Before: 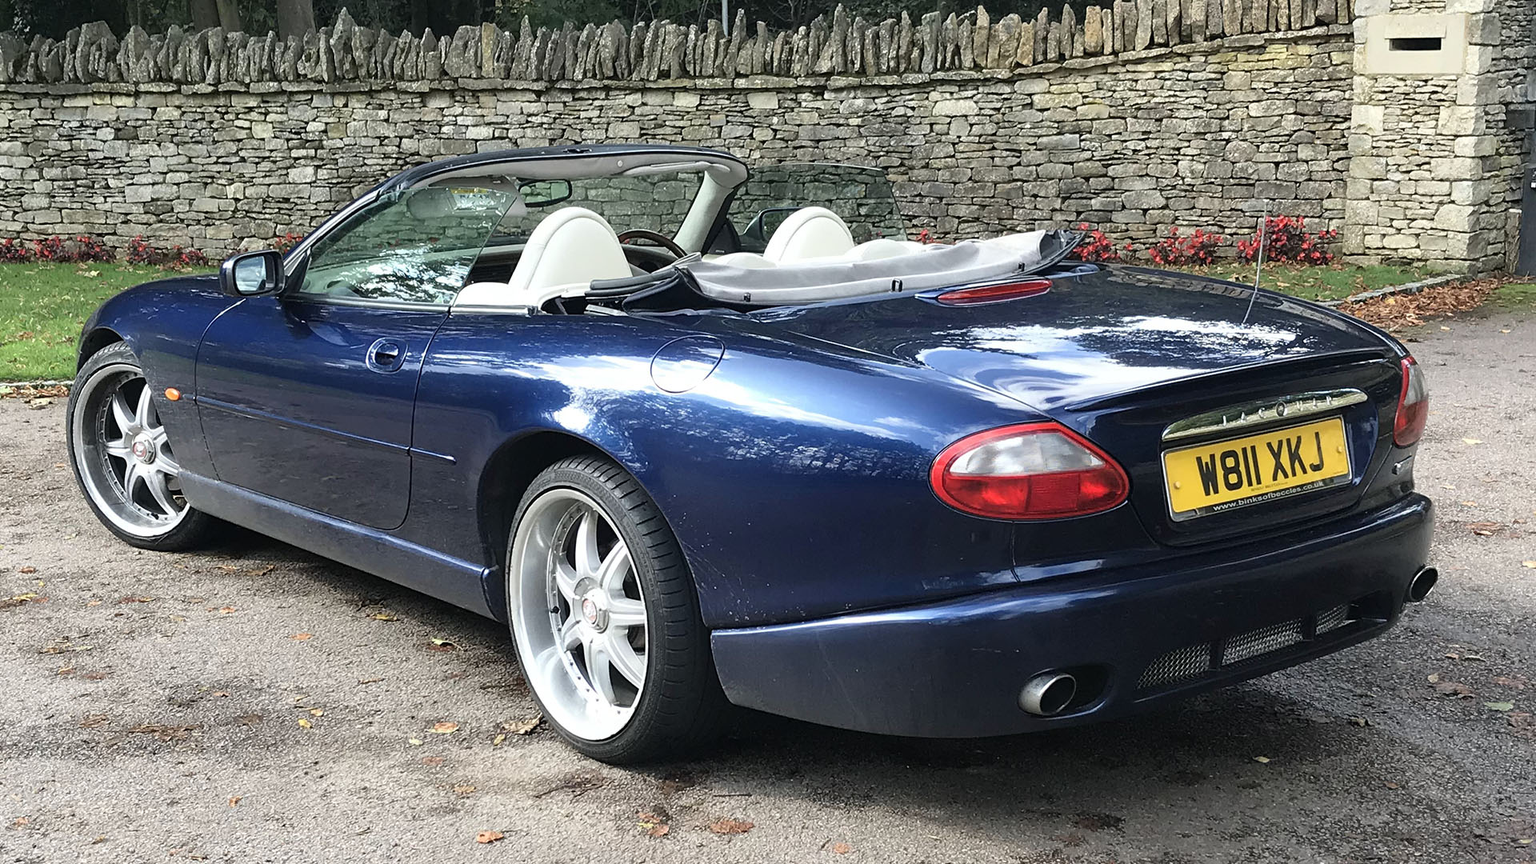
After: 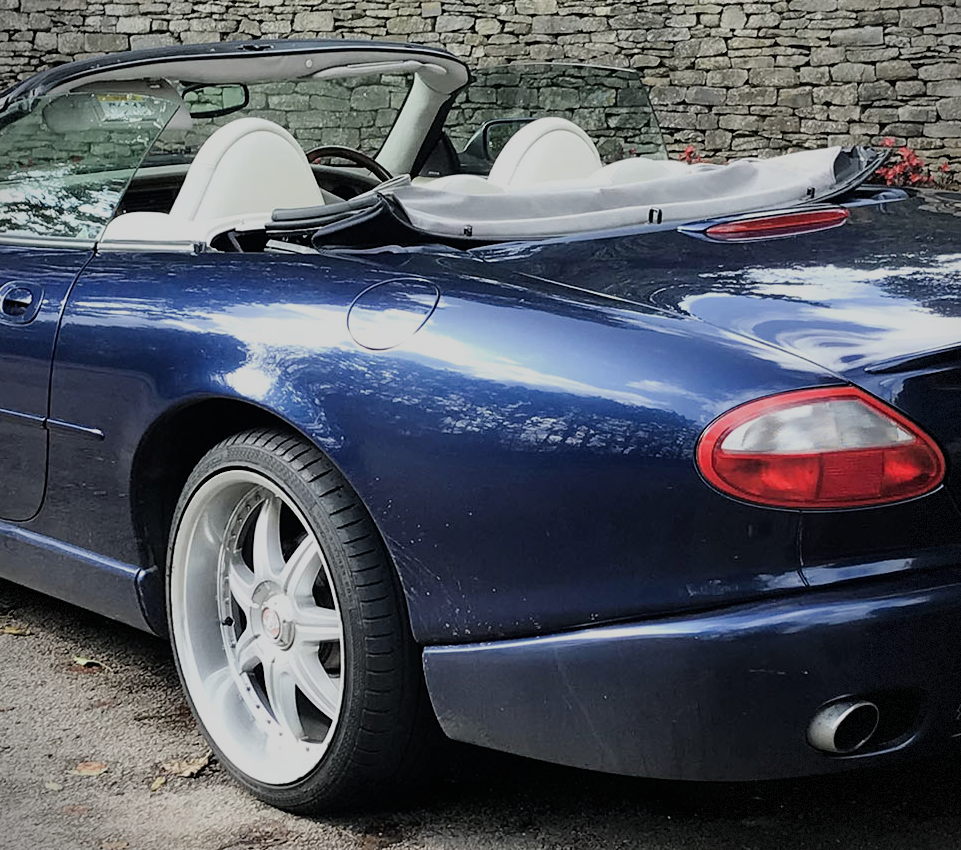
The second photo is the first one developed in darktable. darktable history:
filmic rgb: black relative exposure -7.65 EV, white relative exposure 4.56 EV, threshold 5.99 EV, hardness 3.61, iterations of high-quality reconstruction 10, enable highlight reconstruction true
vignetting: fall-off start 91.63%, dithering 8-bit output, unbound false
crop and rotate: angle 0.011°, left 24.307%, top 13.096%, right 25.604%, bottom 8.101%
